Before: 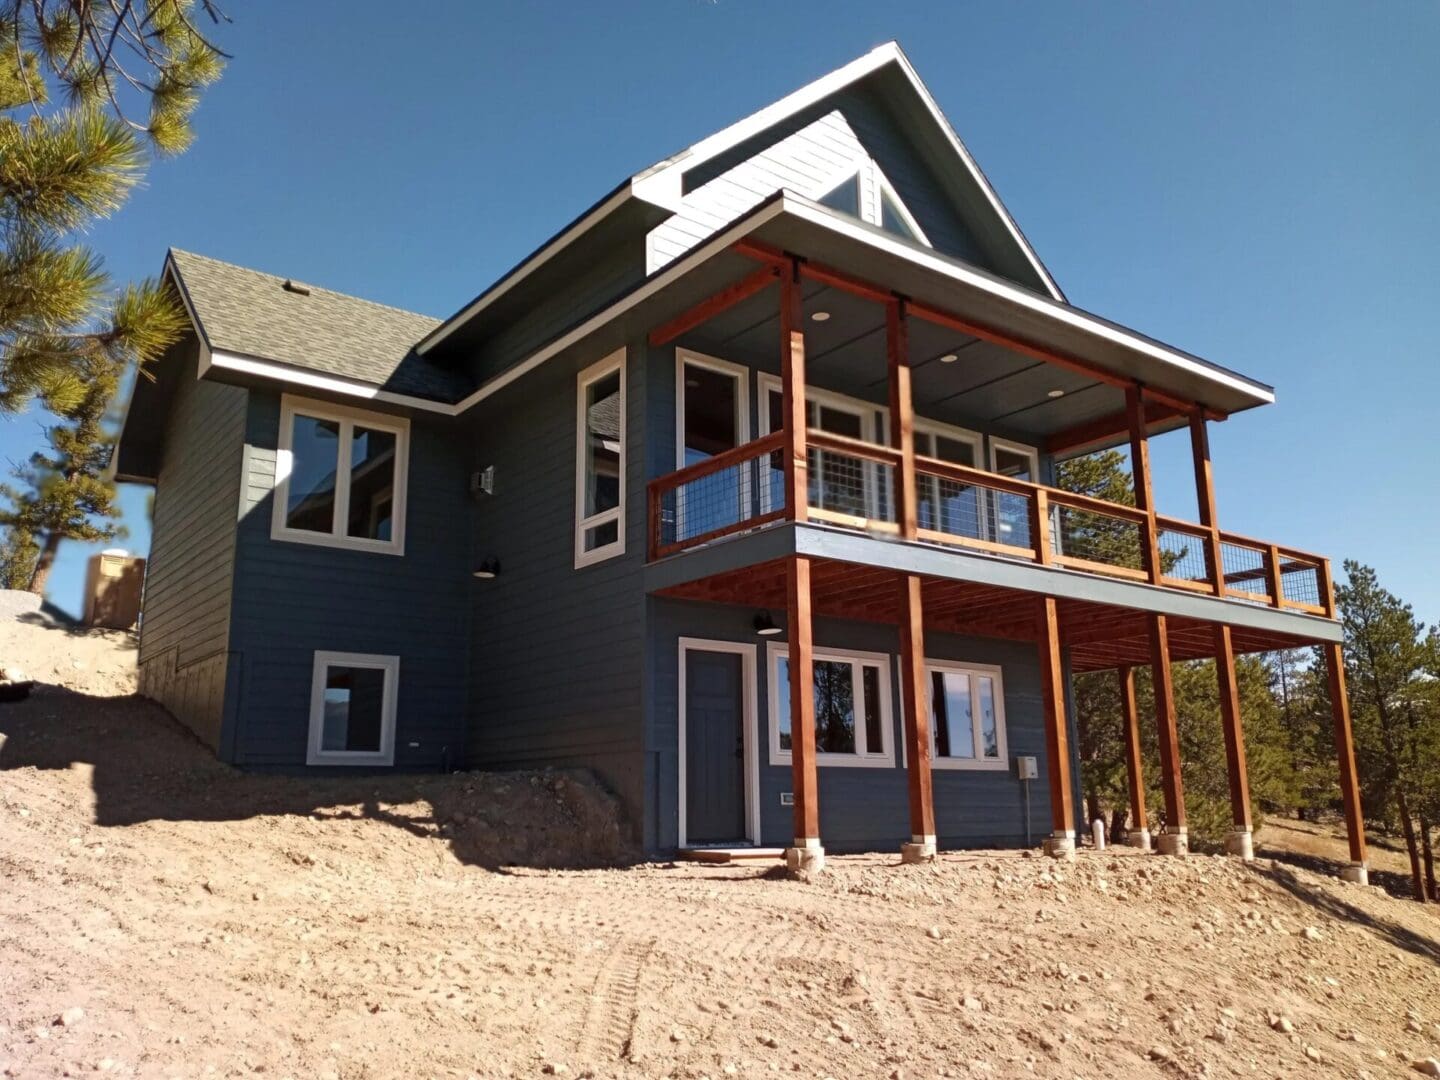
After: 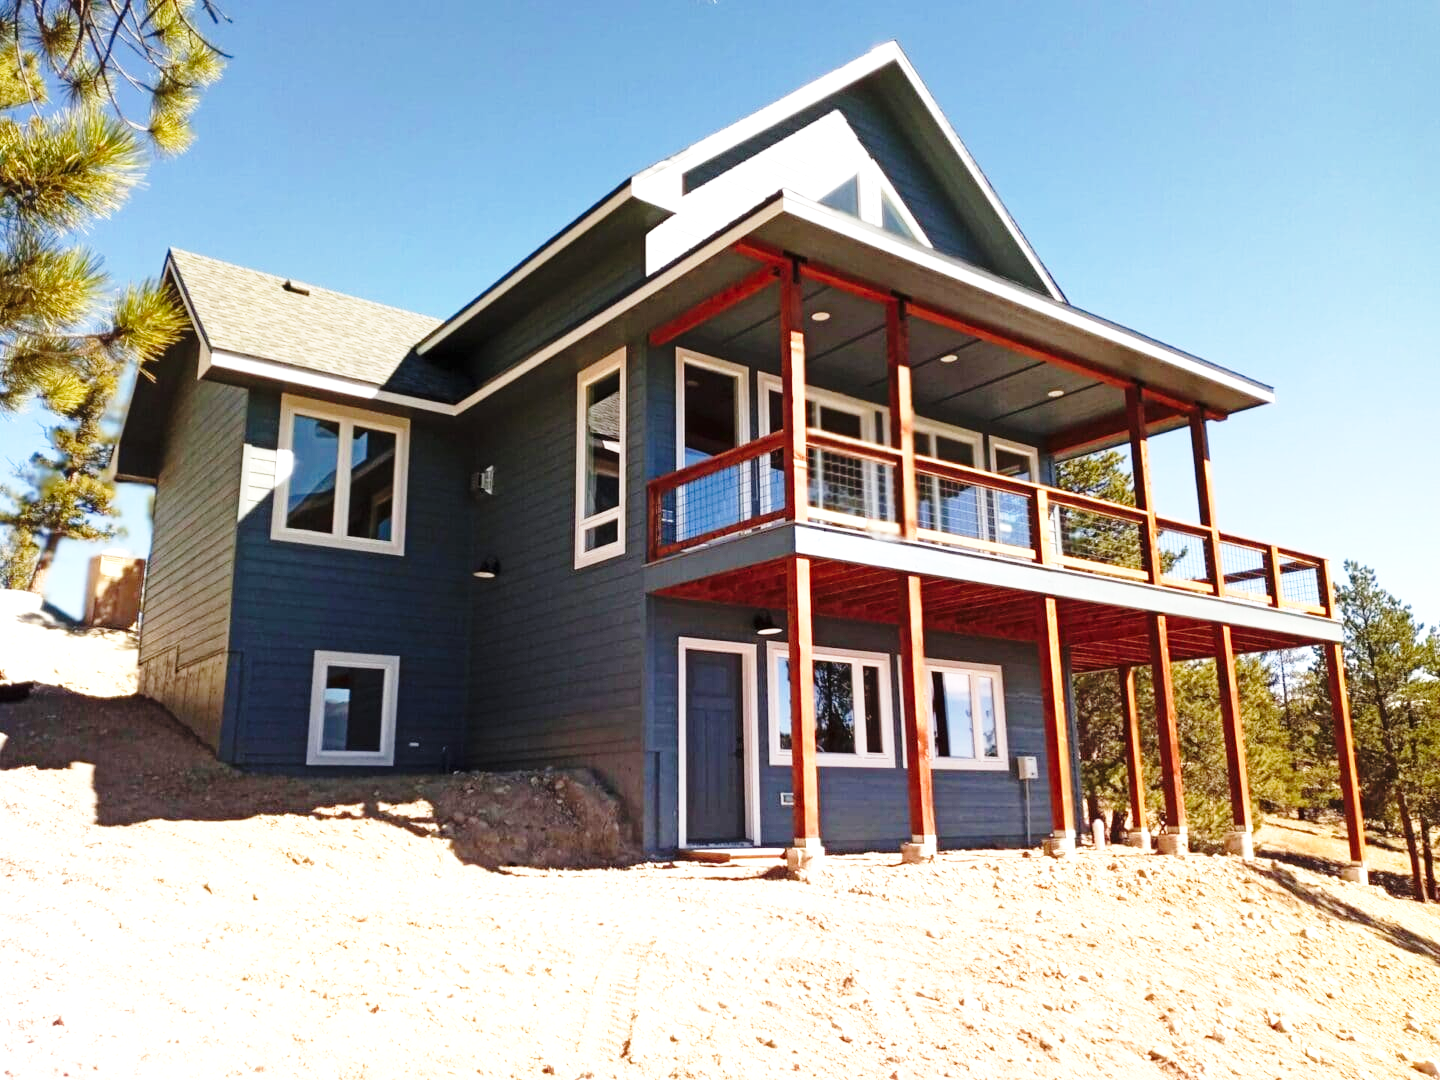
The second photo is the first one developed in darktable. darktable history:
graduated density: on, module defaults
exposure: black level correction 0, exposure 0.95 EV, compensate exposure bias true, compensate highlight preservation false
base curve: curves: ch0 [(0, 0) (0.028, 0.03) (0.121, 0.232) (0.46, 0.748) (0.859, 0.968) (1, 1)], preserve colors none
